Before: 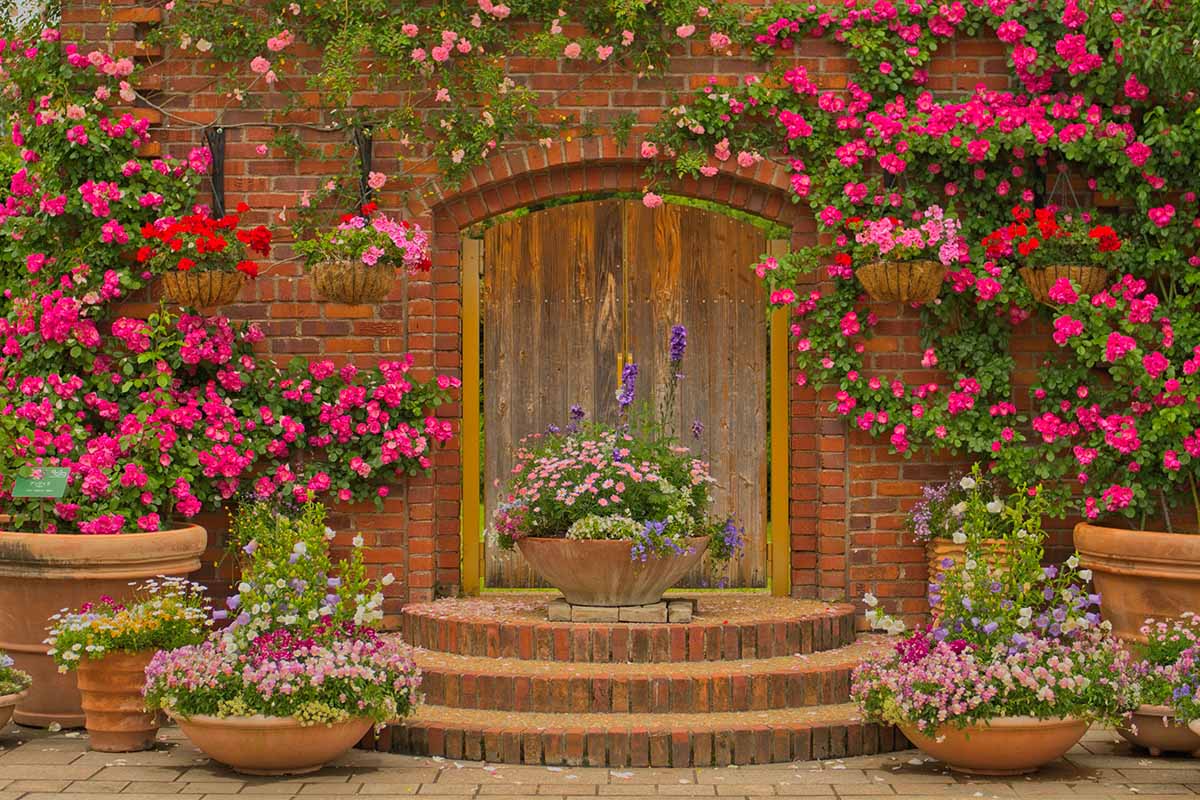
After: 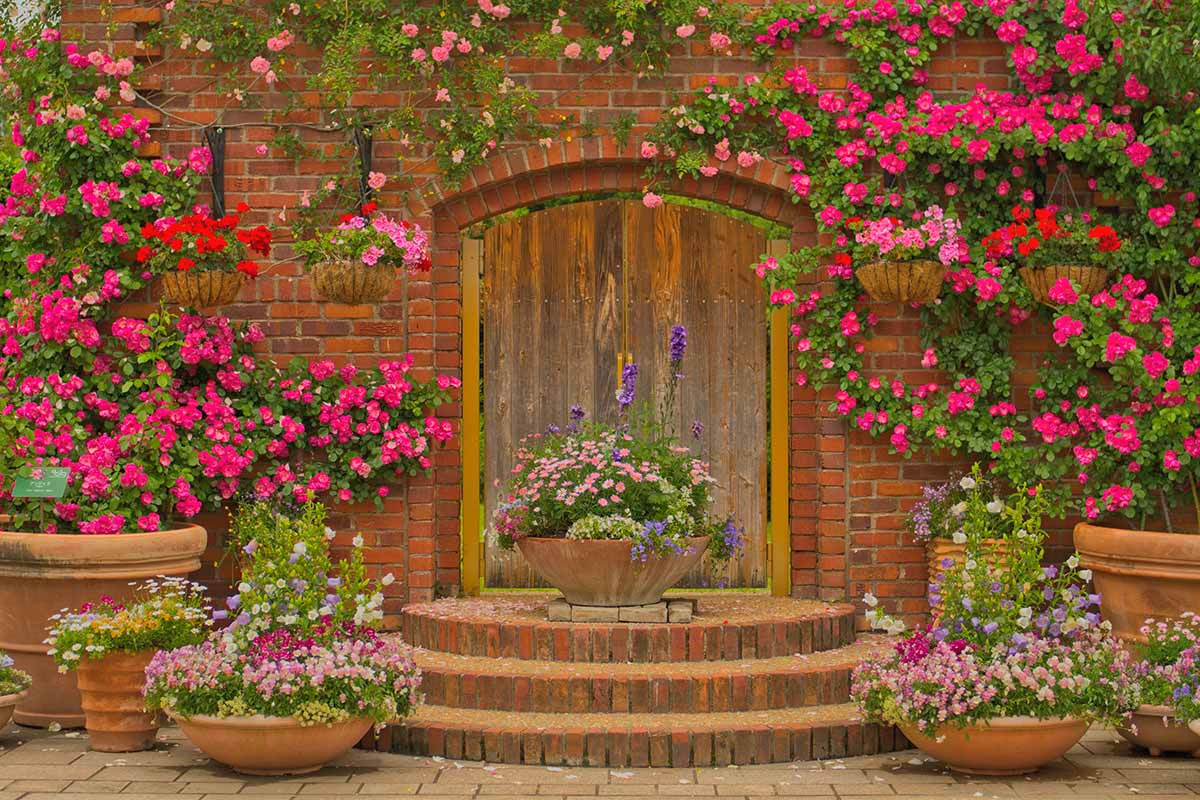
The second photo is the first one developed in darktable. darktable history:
tone equalizer: on, module defaults
shadows and highlights: shadows 43.06, highlights 6.94
